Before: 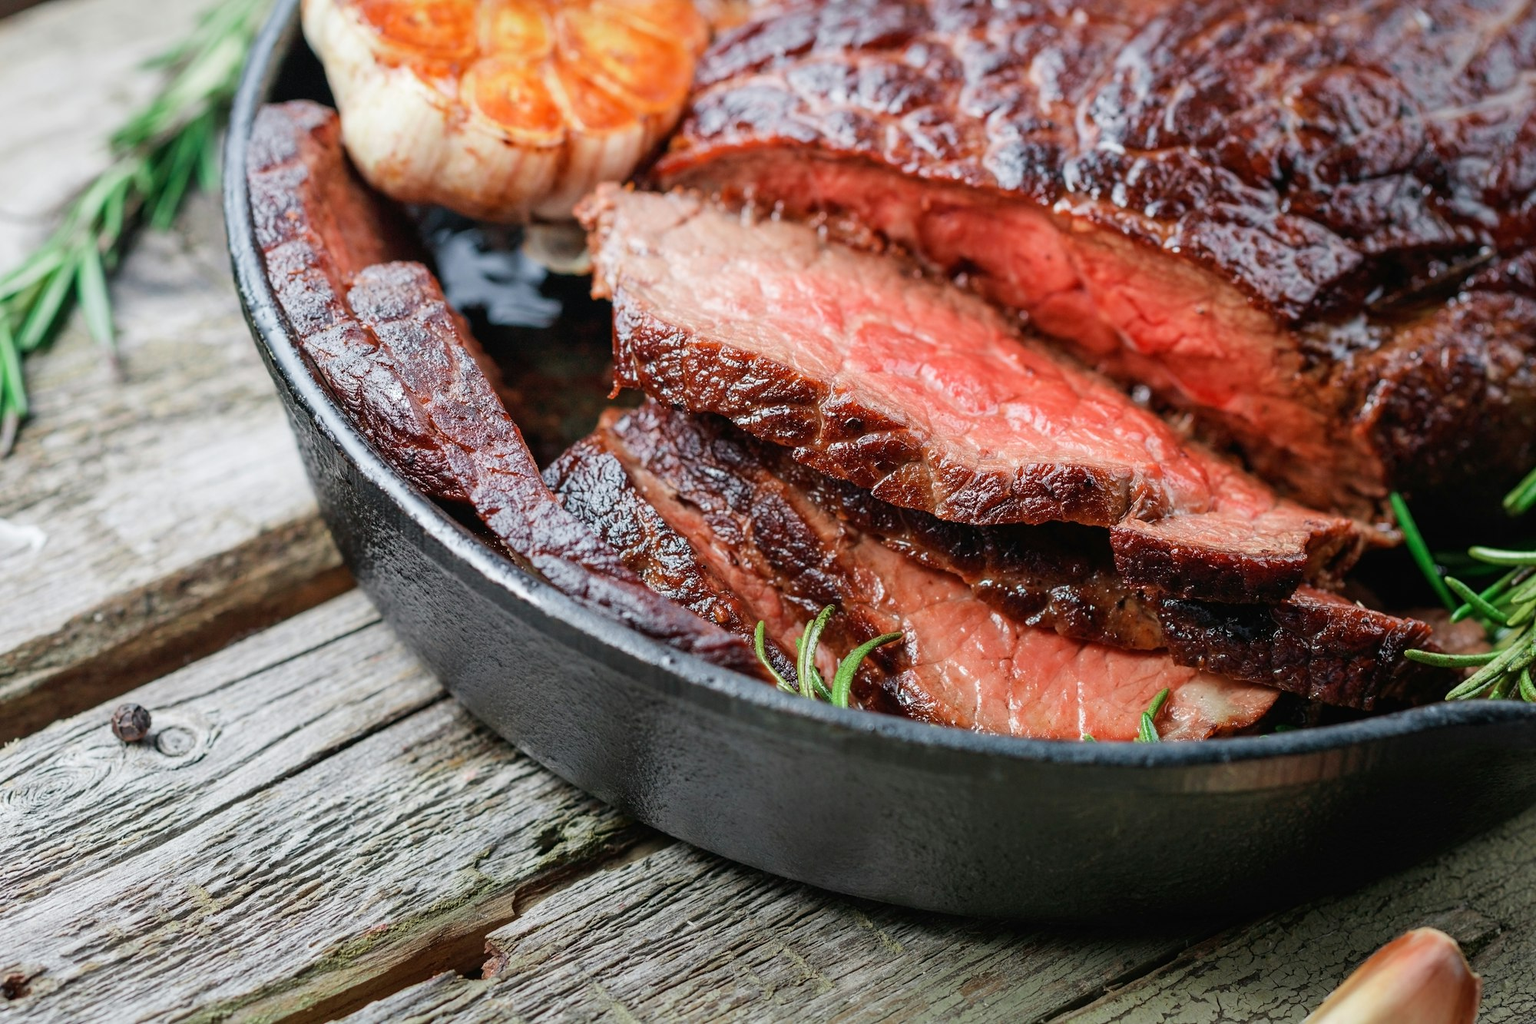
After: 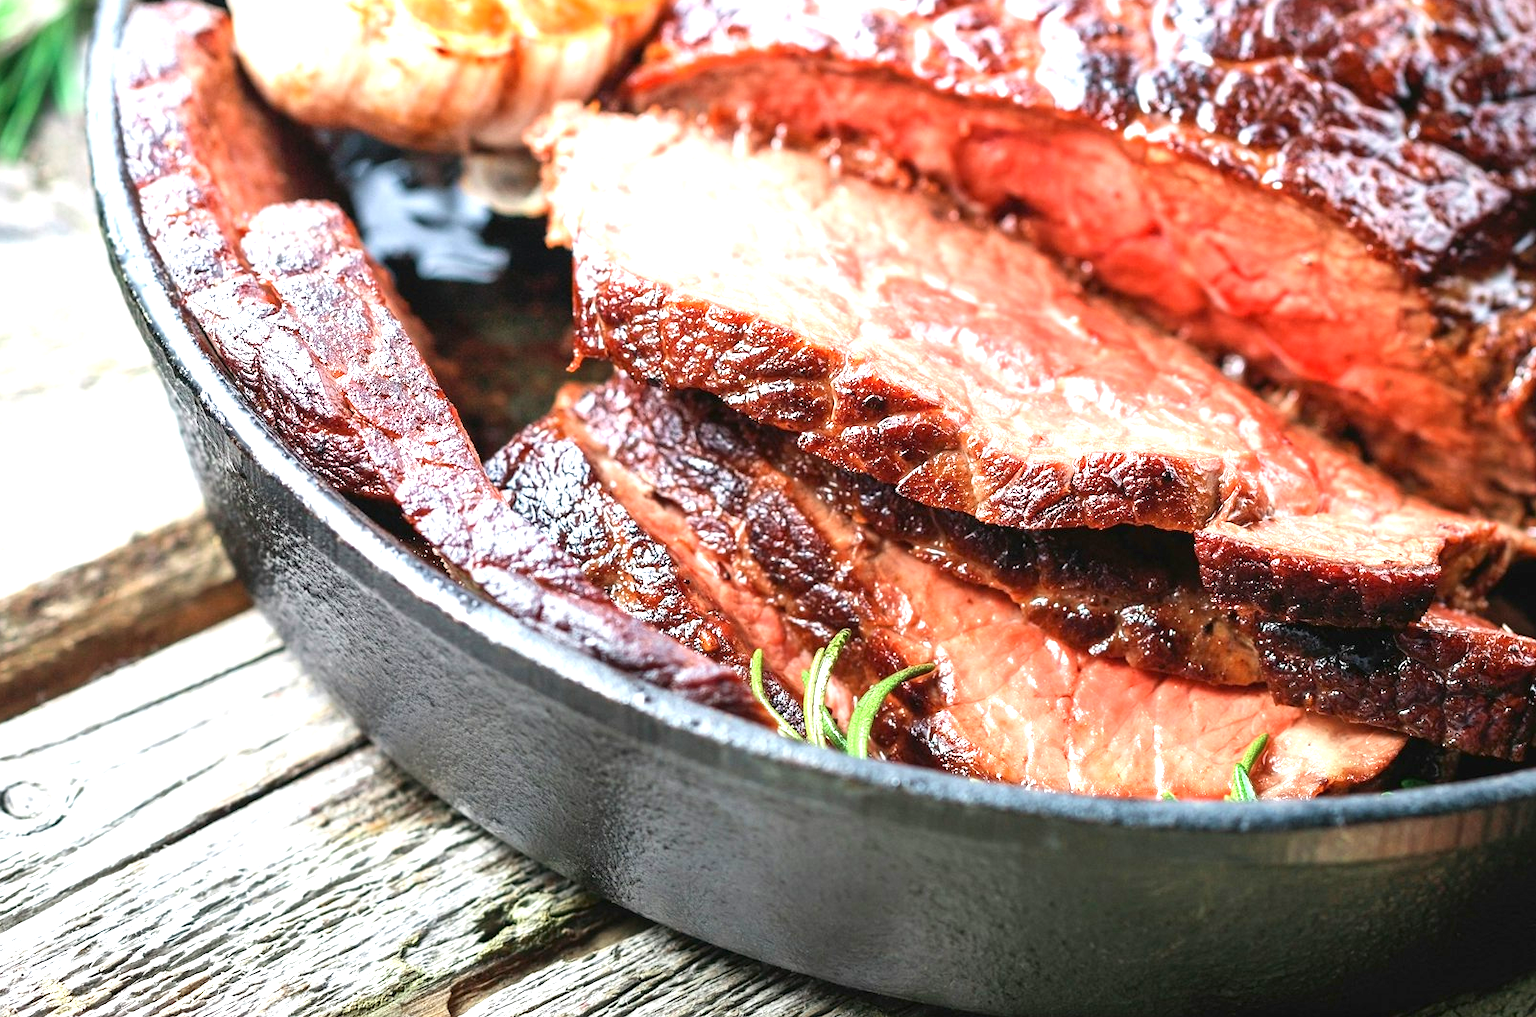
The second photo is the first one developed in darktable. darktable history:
exposure: black level correction 0, exposure 1.382 EV, compensate exposure bias true, compensate highlight preservation false
crop and rotate: left 10.072%, top 9.931%, right 9.911%, bottom 10.484%
